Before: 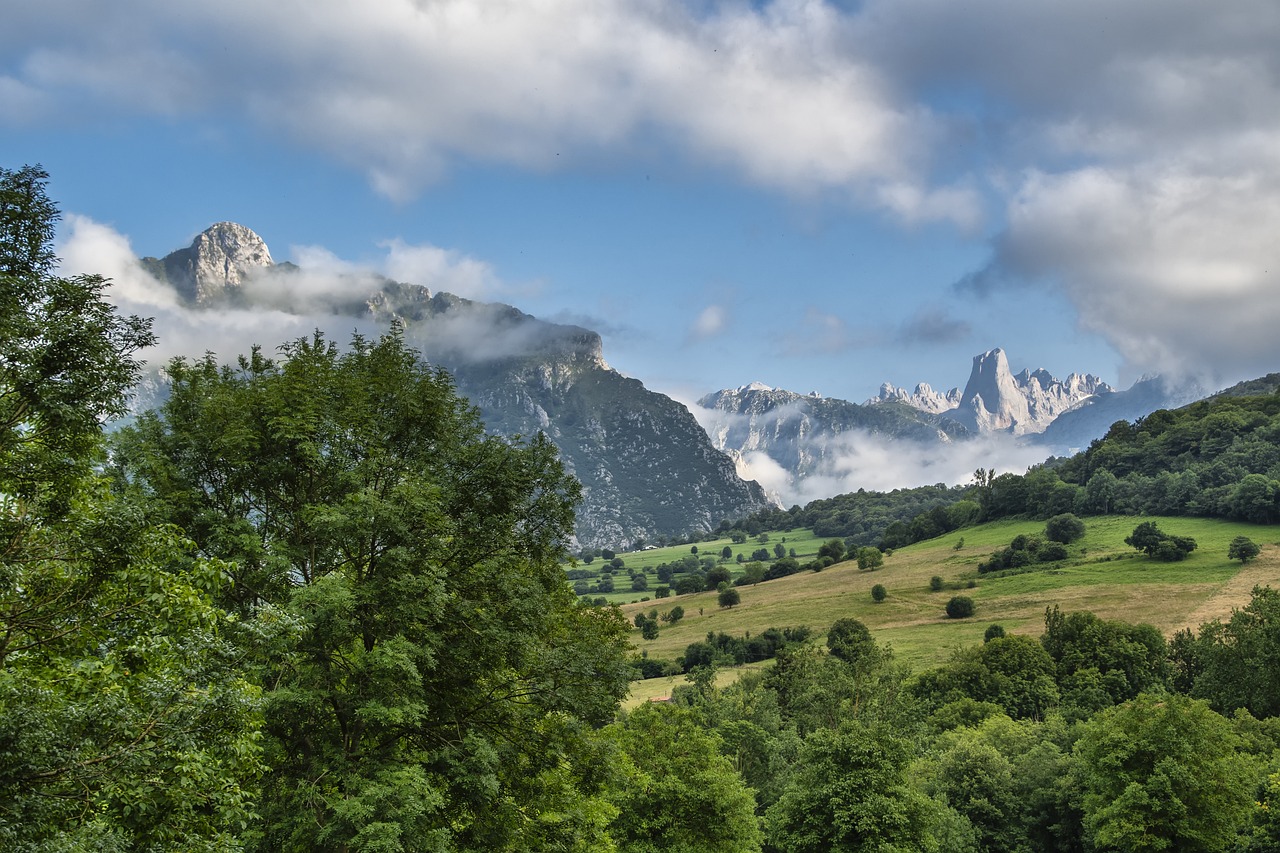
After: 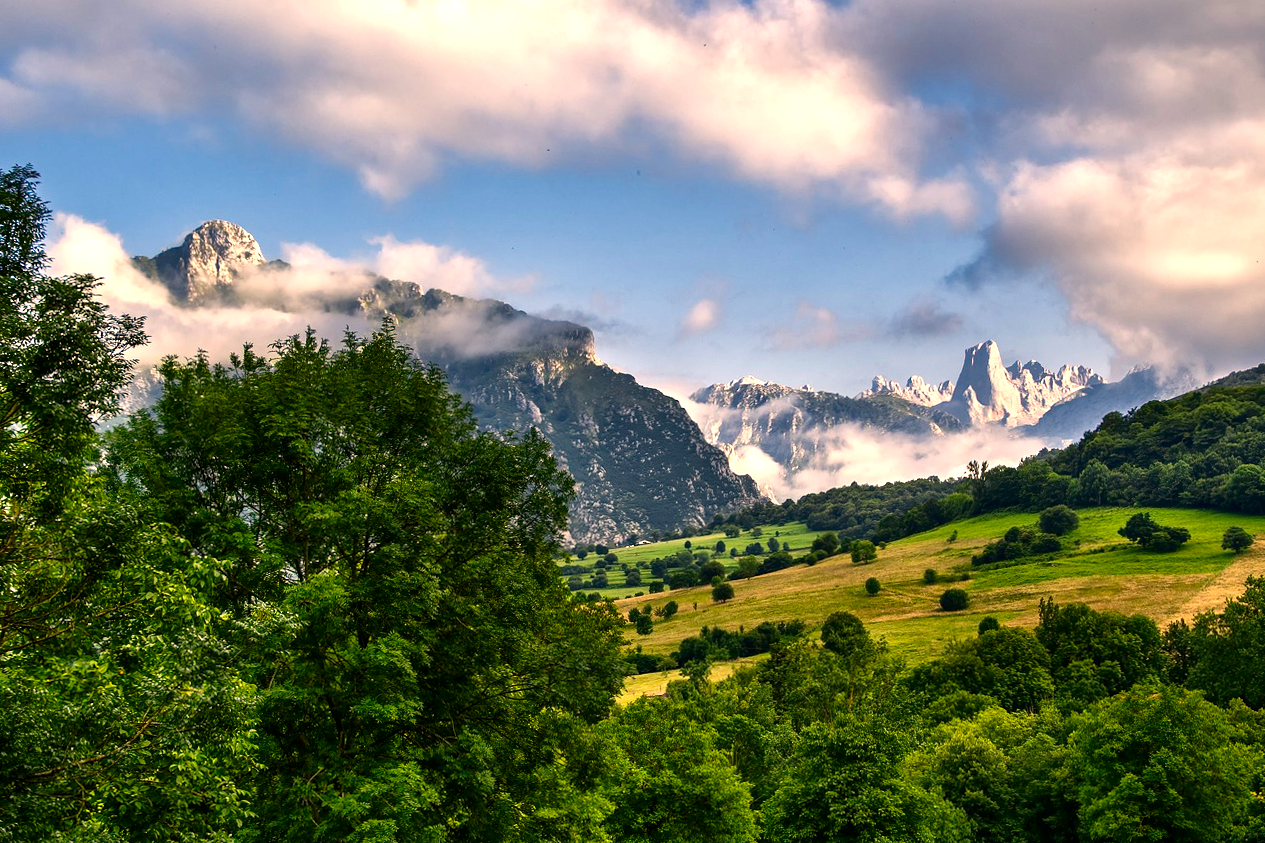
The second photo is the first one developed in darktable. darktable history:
color correction: highlights a* 15, highlights b* 31.55
rotate and perspective: rotation -0.45°, automatic cropping original format, crop left 0.008, crop right 0.992, crop top 0.012, crop bottom 0.988
white balance: red 0.984, blue 1.059
exposure: exposure 0.669 EV, compensate highlight preservation false
contrast brightness saturation: contrast 0.1, brightness -0.26, saturation 0.14
